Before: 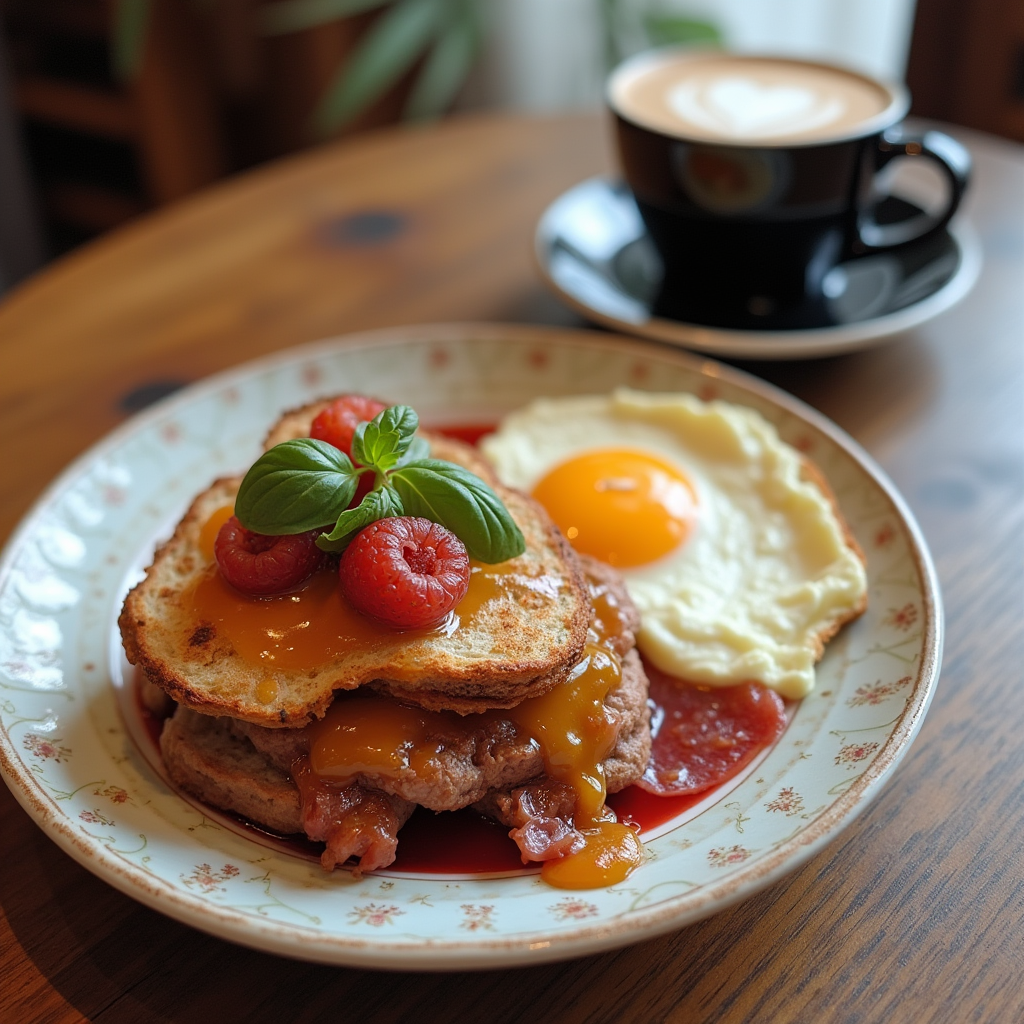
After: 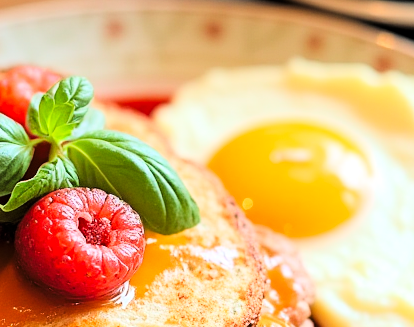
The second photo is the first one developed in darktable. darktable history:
tone curve: curves: ch0 [(0, 0) (0.004, 0) (0.133, 0.071) (0.325, 0.456) (0.832, 0.957) (1, 1)], color space Lab, linked channels, preserve colors none
exposure: black level correction 0.001, exposure 0.14 EV, compensate highlight preservation false
crop: left 31.751%, top 32.172%, right 27.8%, bottom 35.83%
